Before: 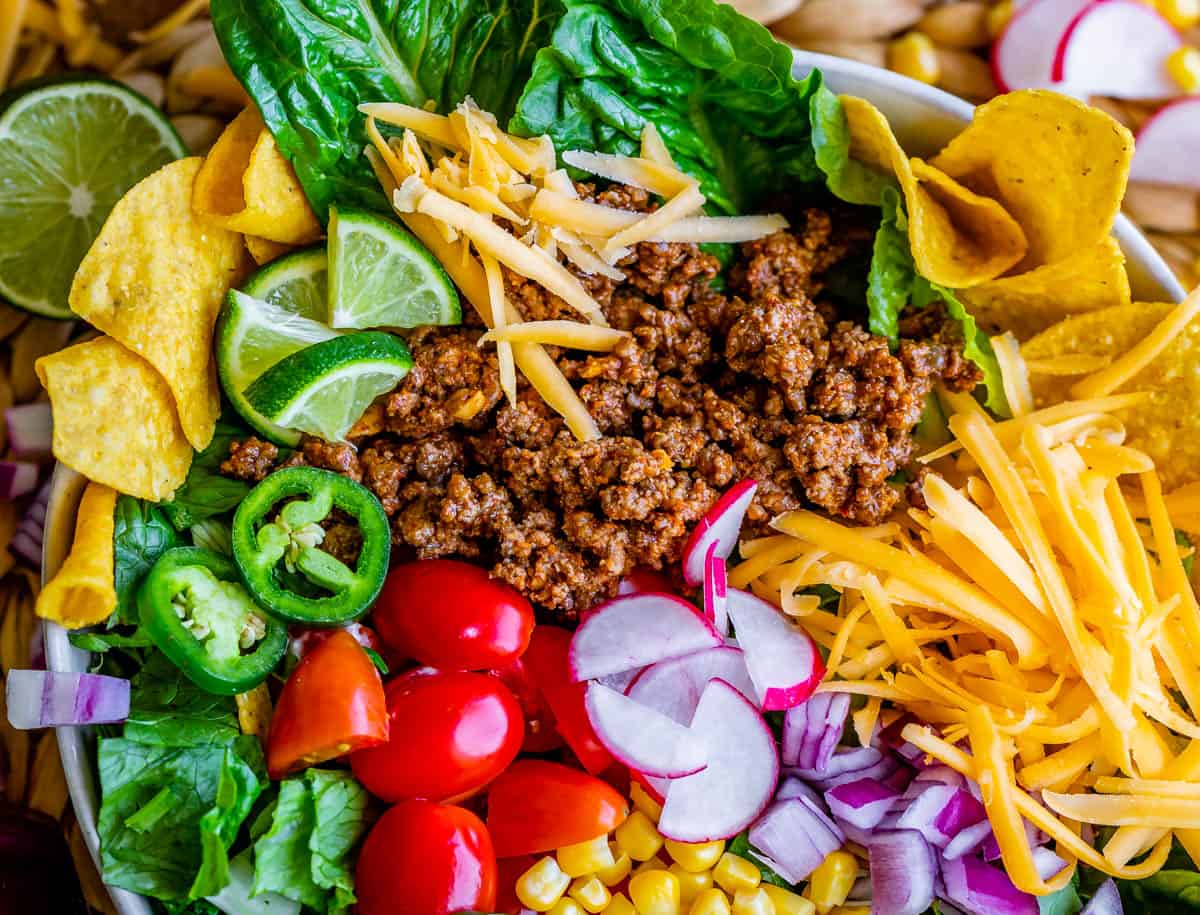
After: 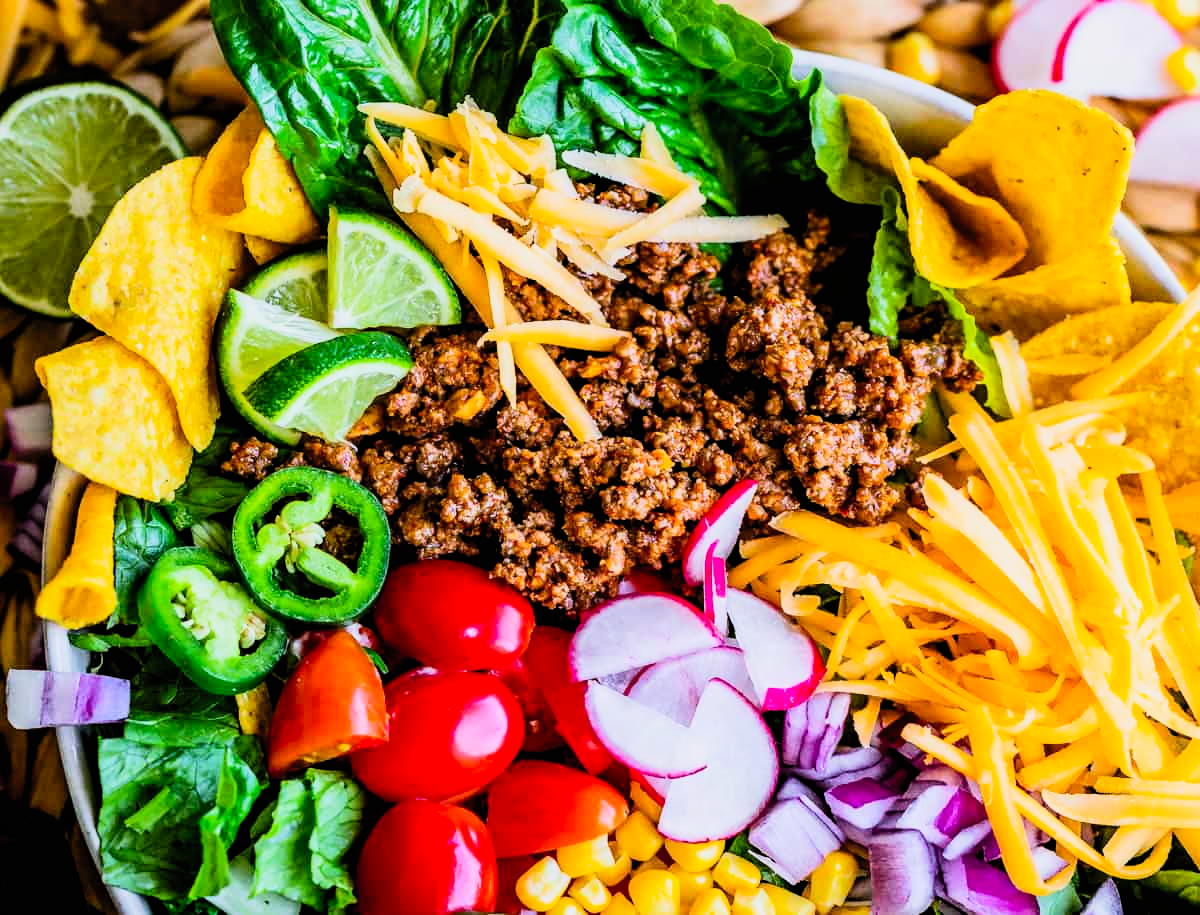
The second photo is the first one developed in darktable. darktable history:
contrast brightness saturation: contrast 0.2, brightness 0.16, saturation 0.22
filmic rgb: black relative exposure -5 EV, hardness 2.88, contrast 1.3, highlights saturation mix -30%
